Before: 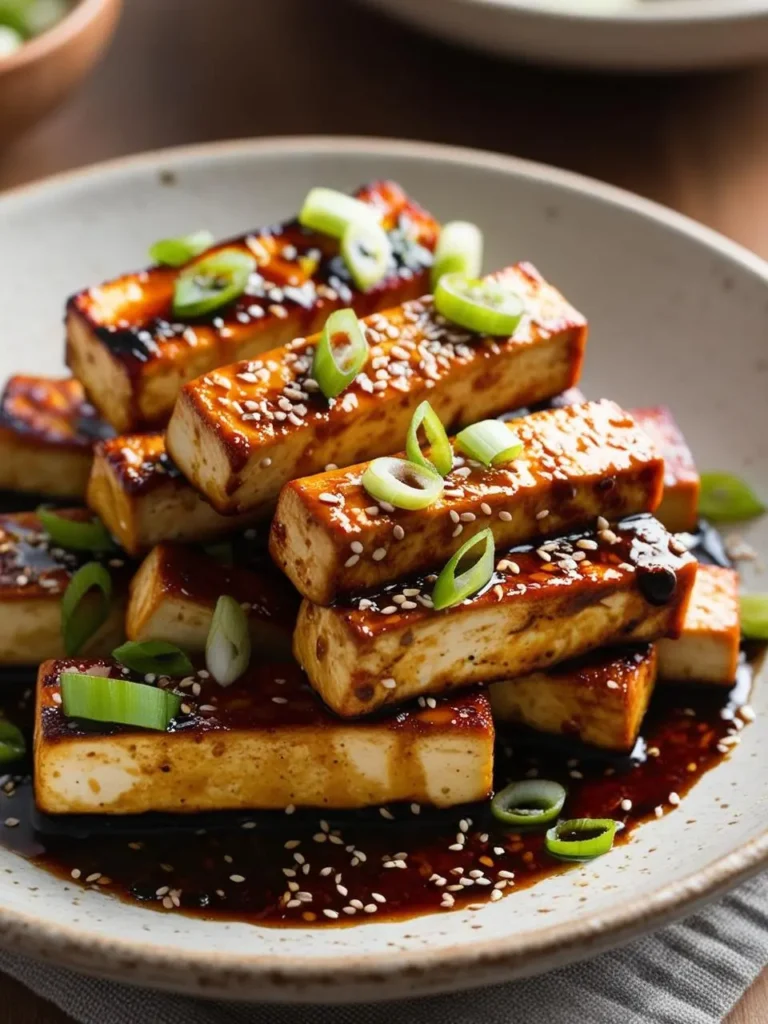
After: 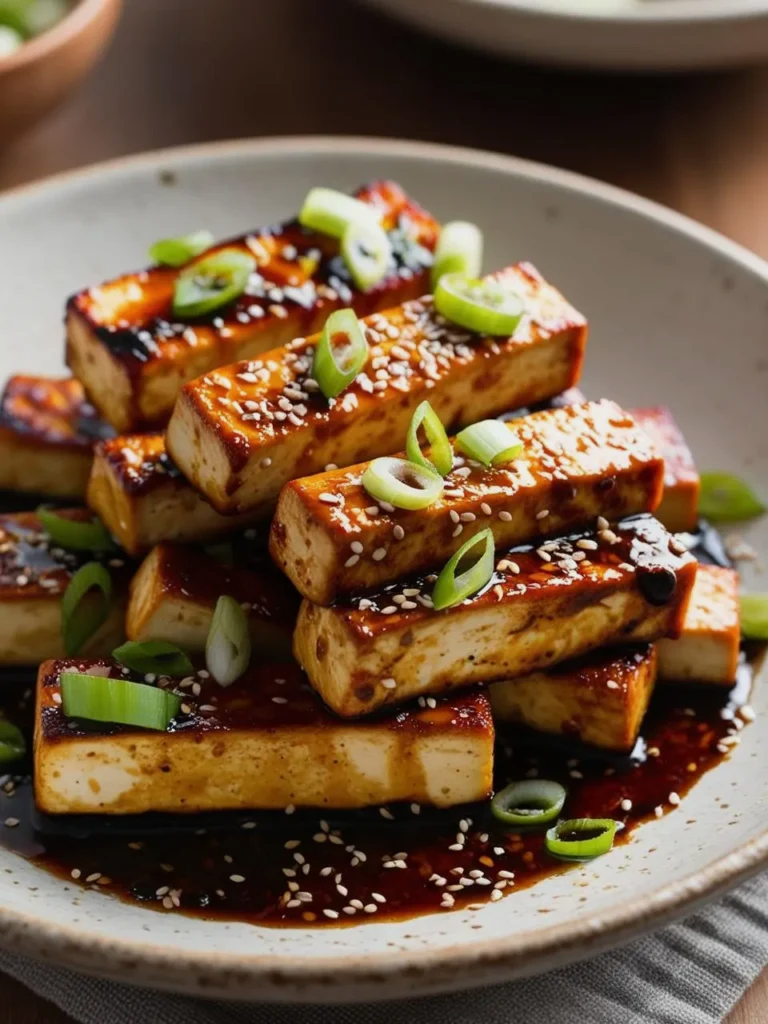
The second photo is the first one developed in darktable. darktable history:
color calibration: illuminant same as pipeline (D50), adaptation none (bypass), x 0.333, y 0.334, temperature 5013.54 K
exposure: exposure -0.177 EV, compensate highlight preservation false
